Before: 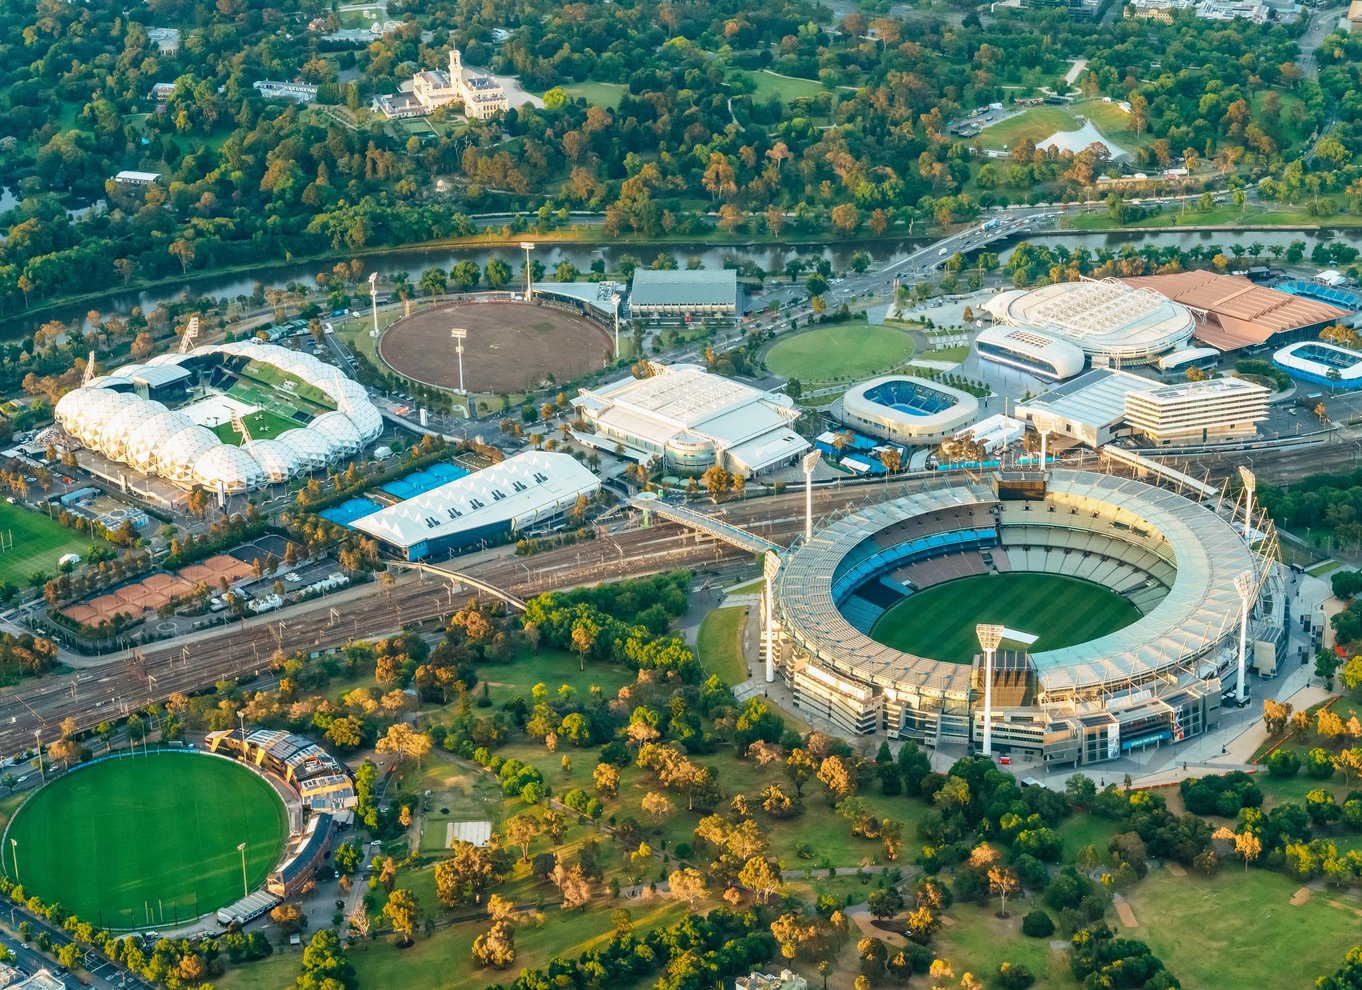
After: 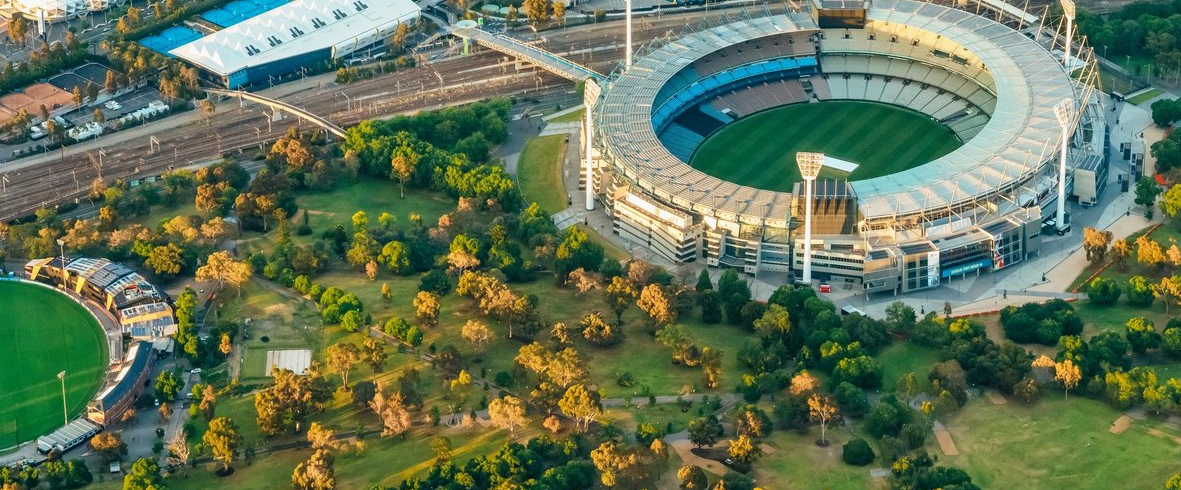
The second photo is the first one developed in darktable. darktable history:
crop and rotate: left 13.245%, top 47.762%, bottom 2.721%
